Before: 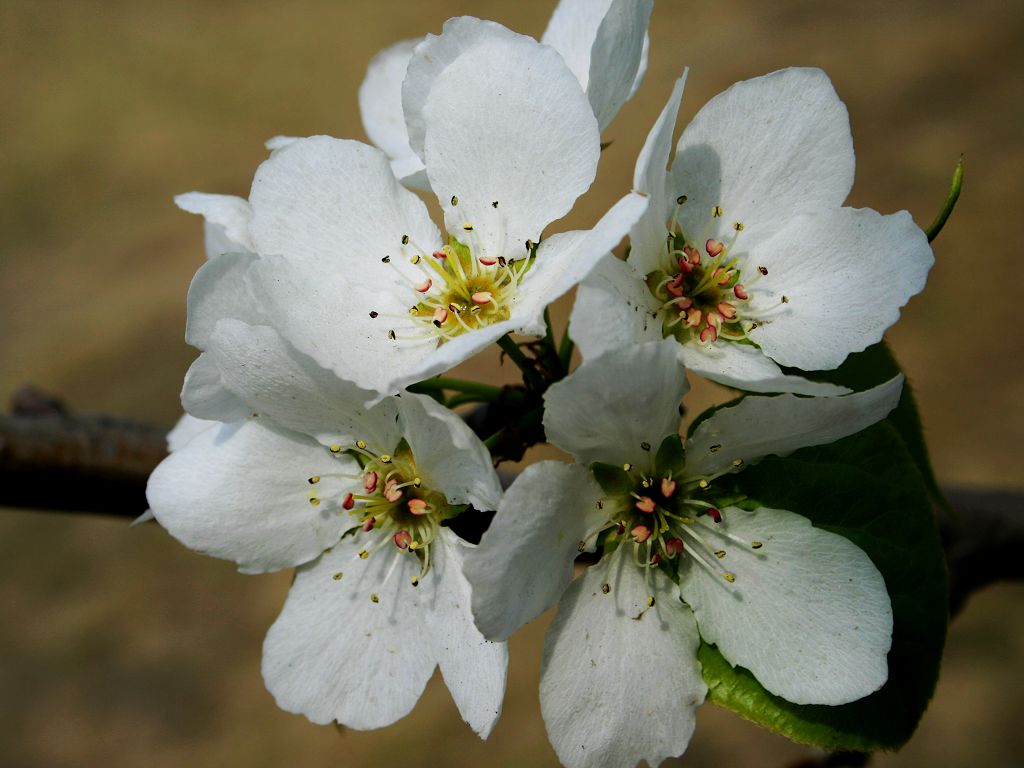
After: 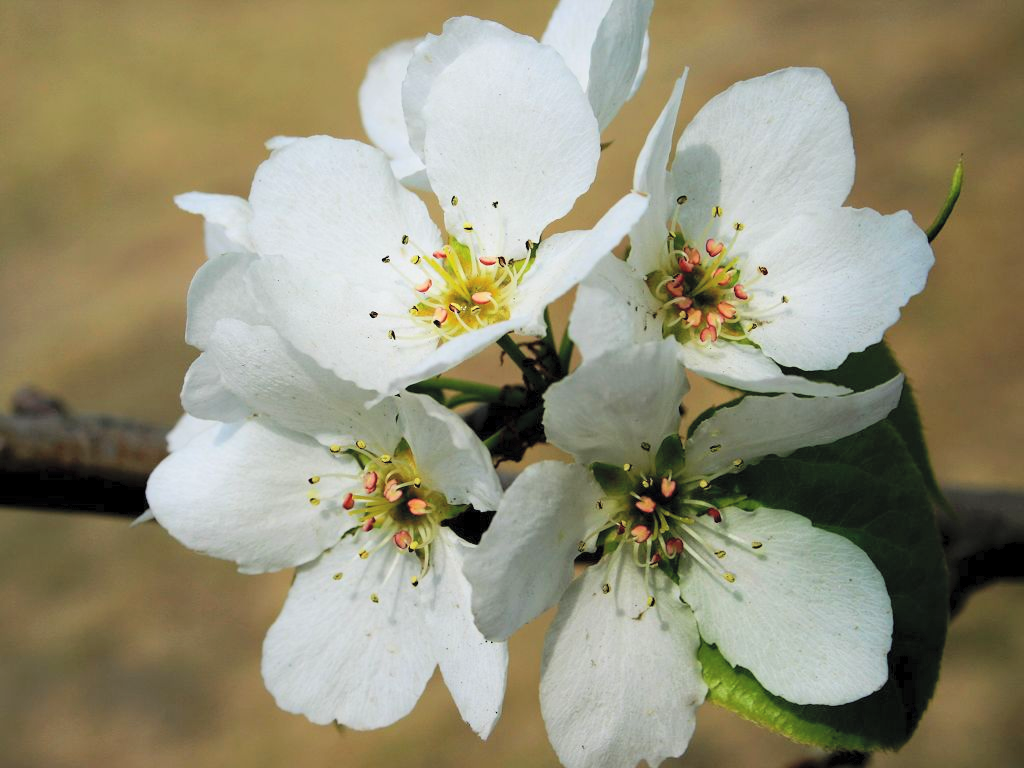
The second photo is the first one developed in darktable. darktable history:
contrast brightness saturation: contrast 0.103, brightness 0.312, saturation 0.14
